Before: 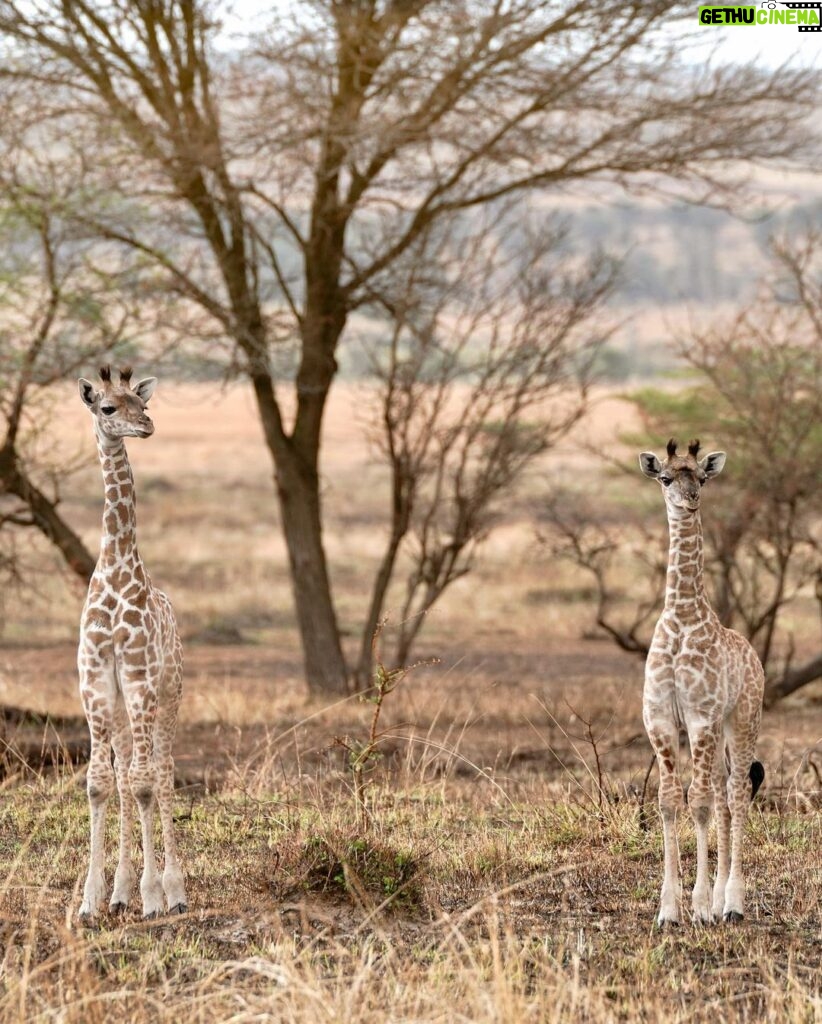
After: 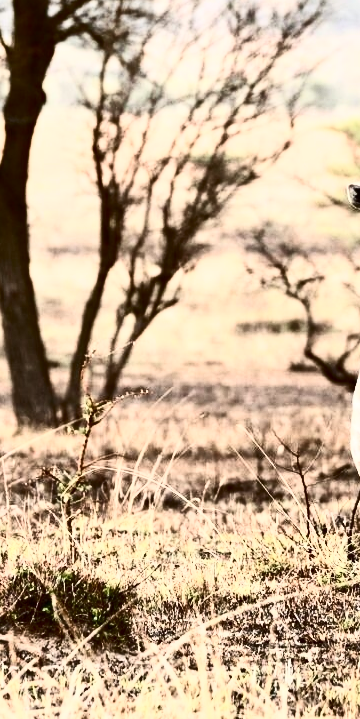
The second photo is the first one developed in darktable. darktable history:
color balance rgb: perceptual saturation grading › global saturation 0.701%
contrast brightness saturation: contrast 0.935, brightness 0.192
crop: left 35.616%, top 26.314%, right 20.152%, bottom 3.432%
